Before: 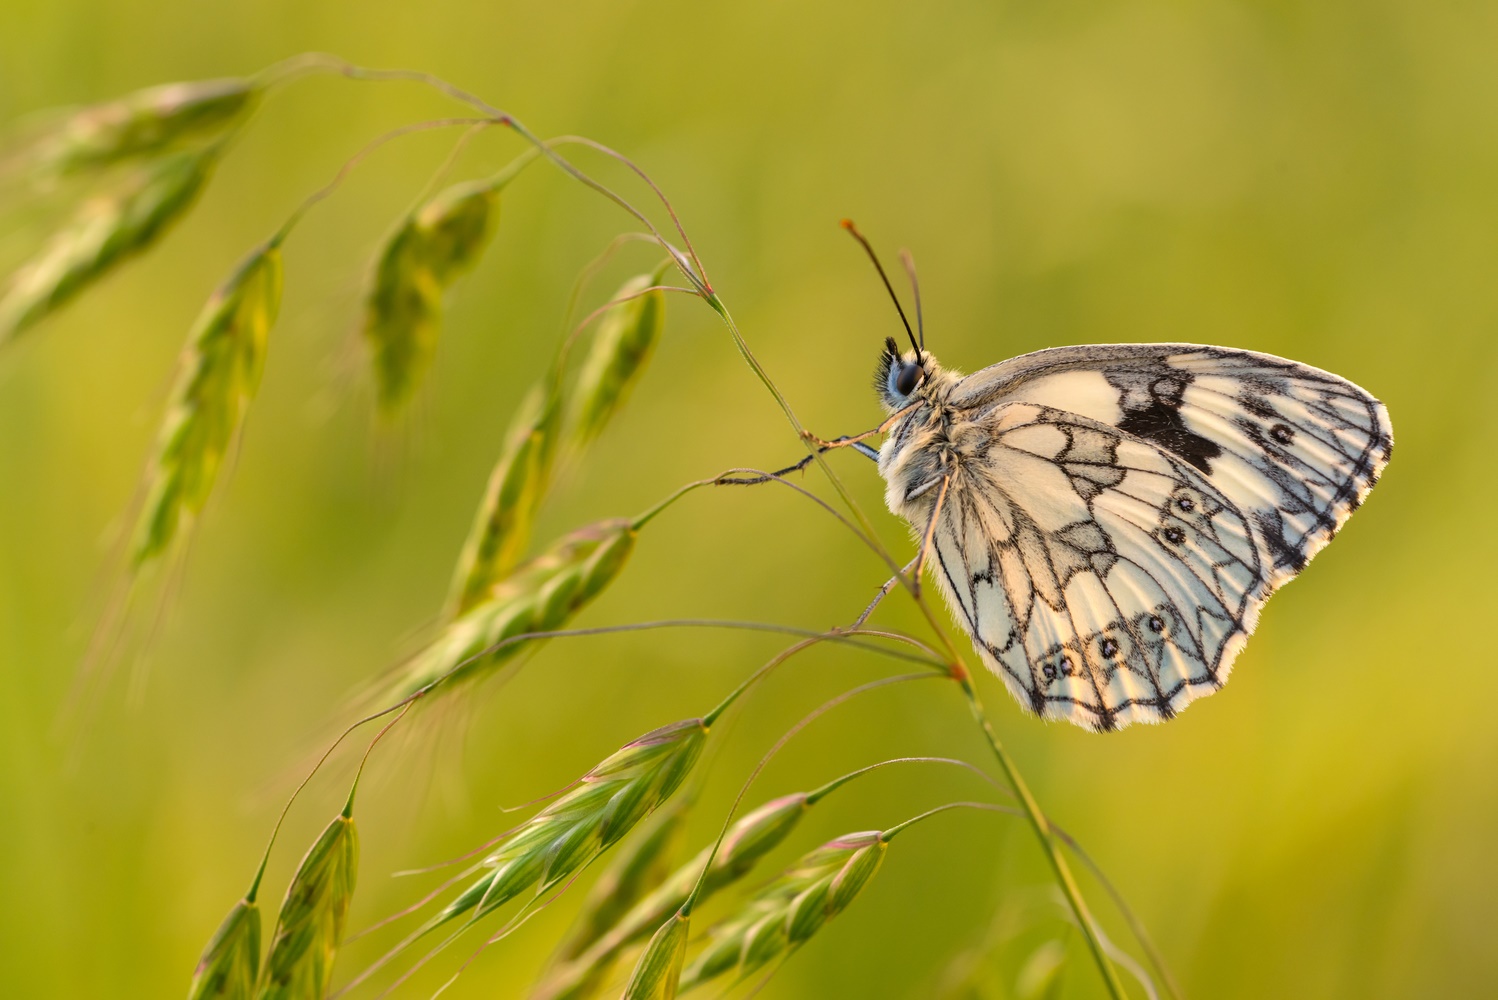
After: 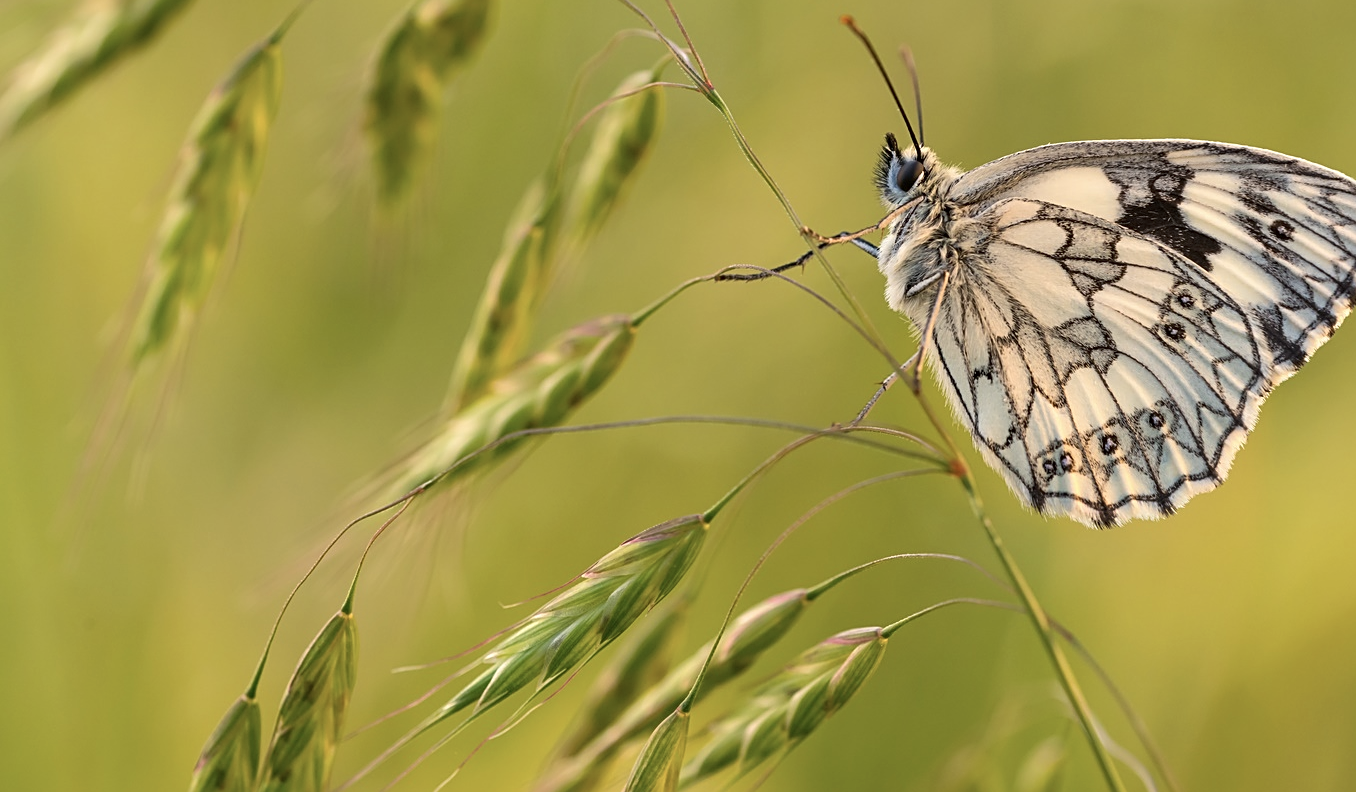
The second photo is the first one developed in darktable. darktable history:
crop: top 20.451%, right 9.454%, bottom 0.276%
contrast brightness saturation: contrast 0.061, brightness -0.013, saturation -0.221
sharpen: on, module defaults
